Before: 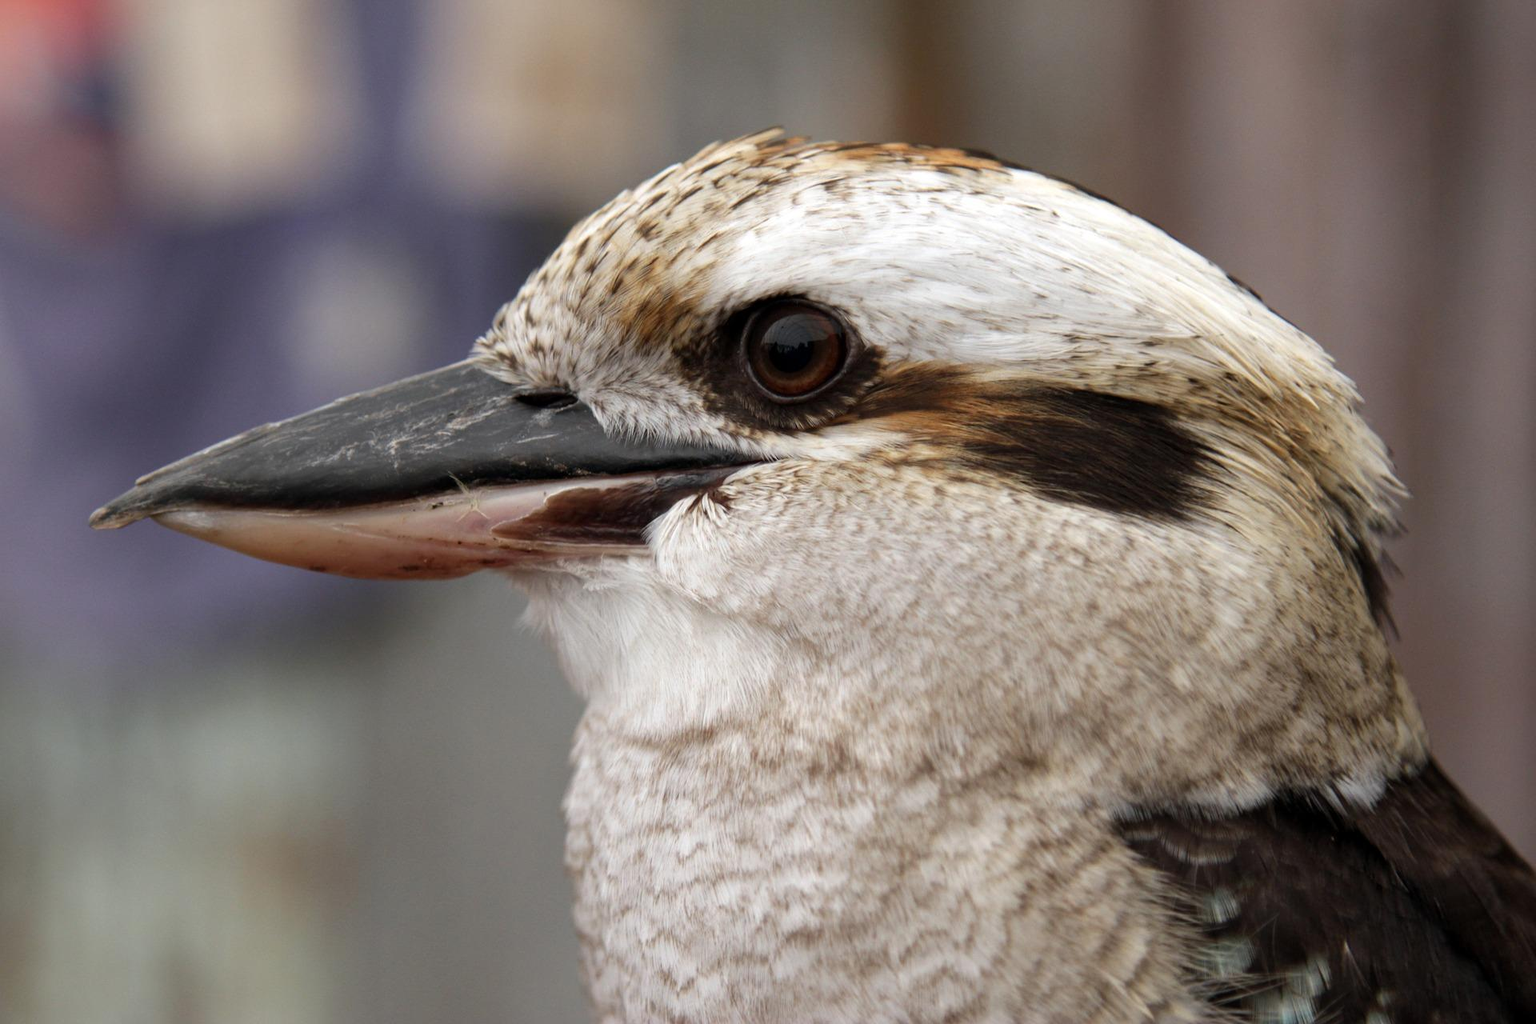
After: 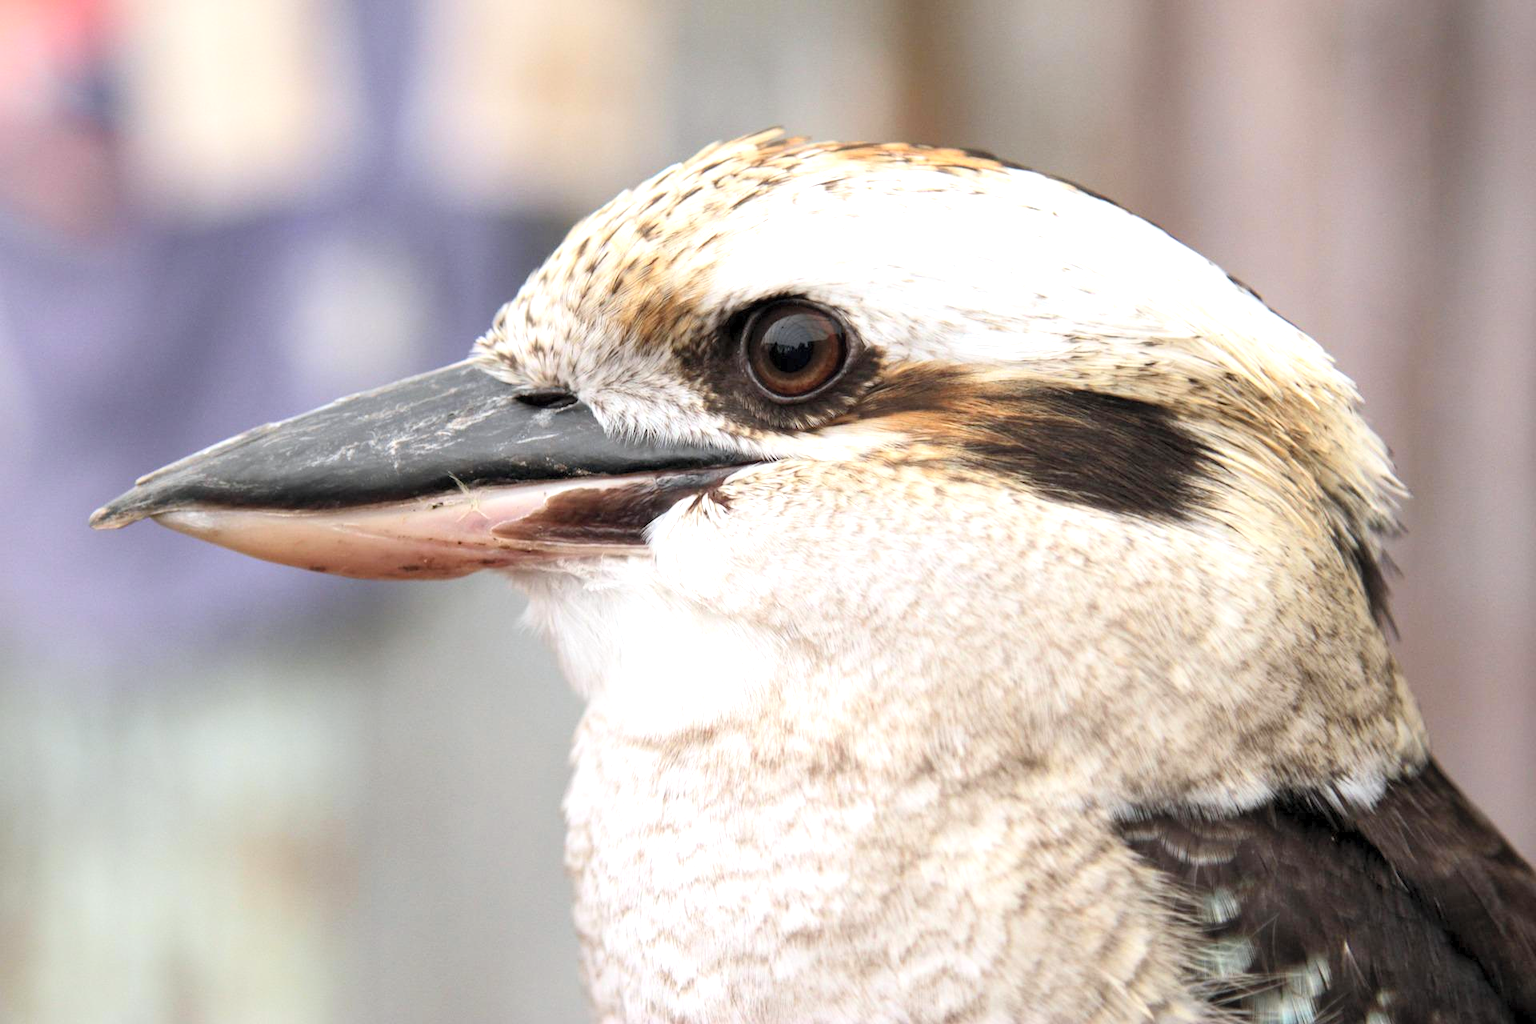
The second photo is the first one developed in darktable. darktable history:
white balance: red 0.988, blue 1.017
exposure: exposure 0.95 EV, compensate highlight preservation false
contrast brightness saturation: contrast 0.14, brightness 0.21
